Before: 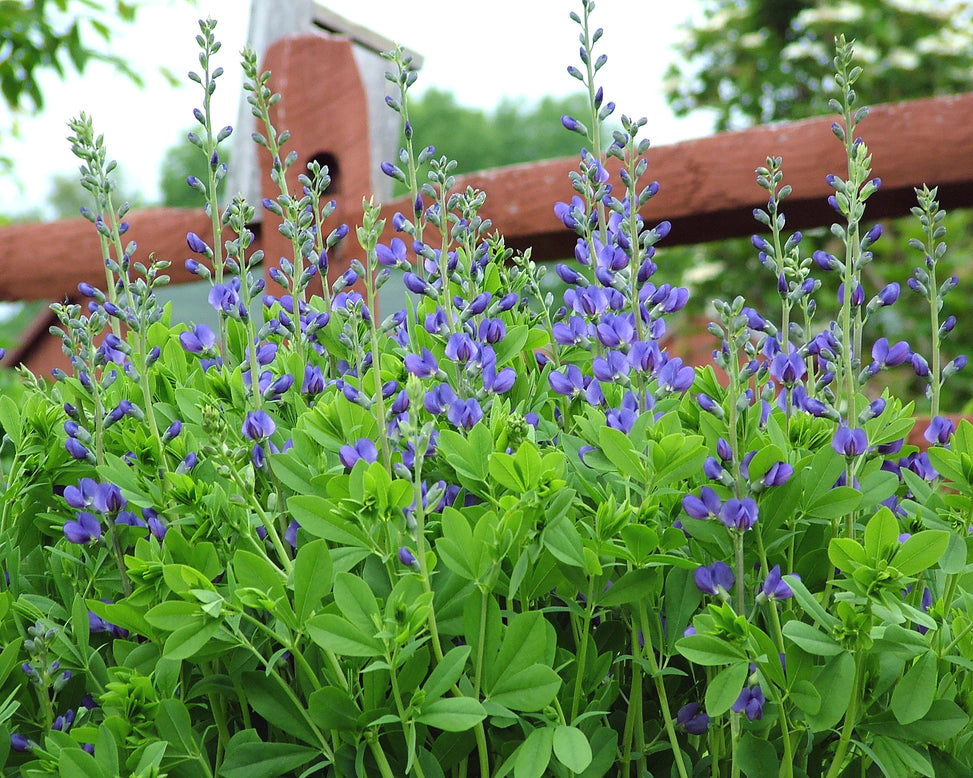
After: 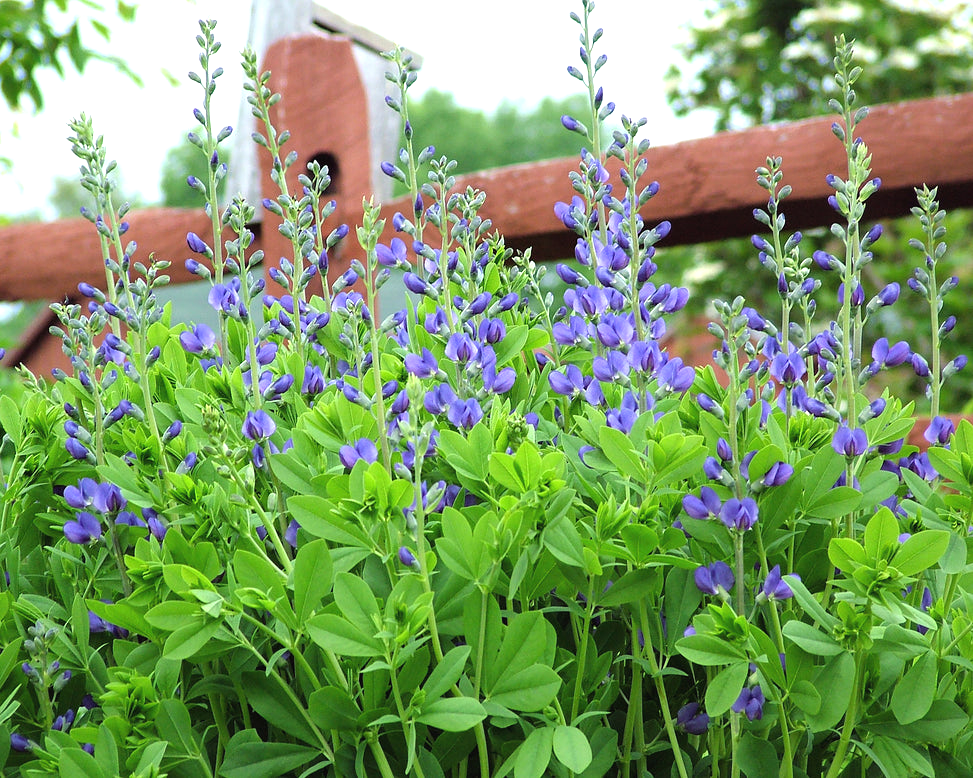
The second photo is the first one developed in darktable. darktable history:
tone equalizer: -8 EV -0.409 EV, -7 EV -0.407 EV, -6 EV -0.361 EV, -5 EV -0.184 EV, -3 EV 0.213 EV, -2 EV 0.362 EV, -1 EV 0.406 EV, +0 EV 0.432 EV
